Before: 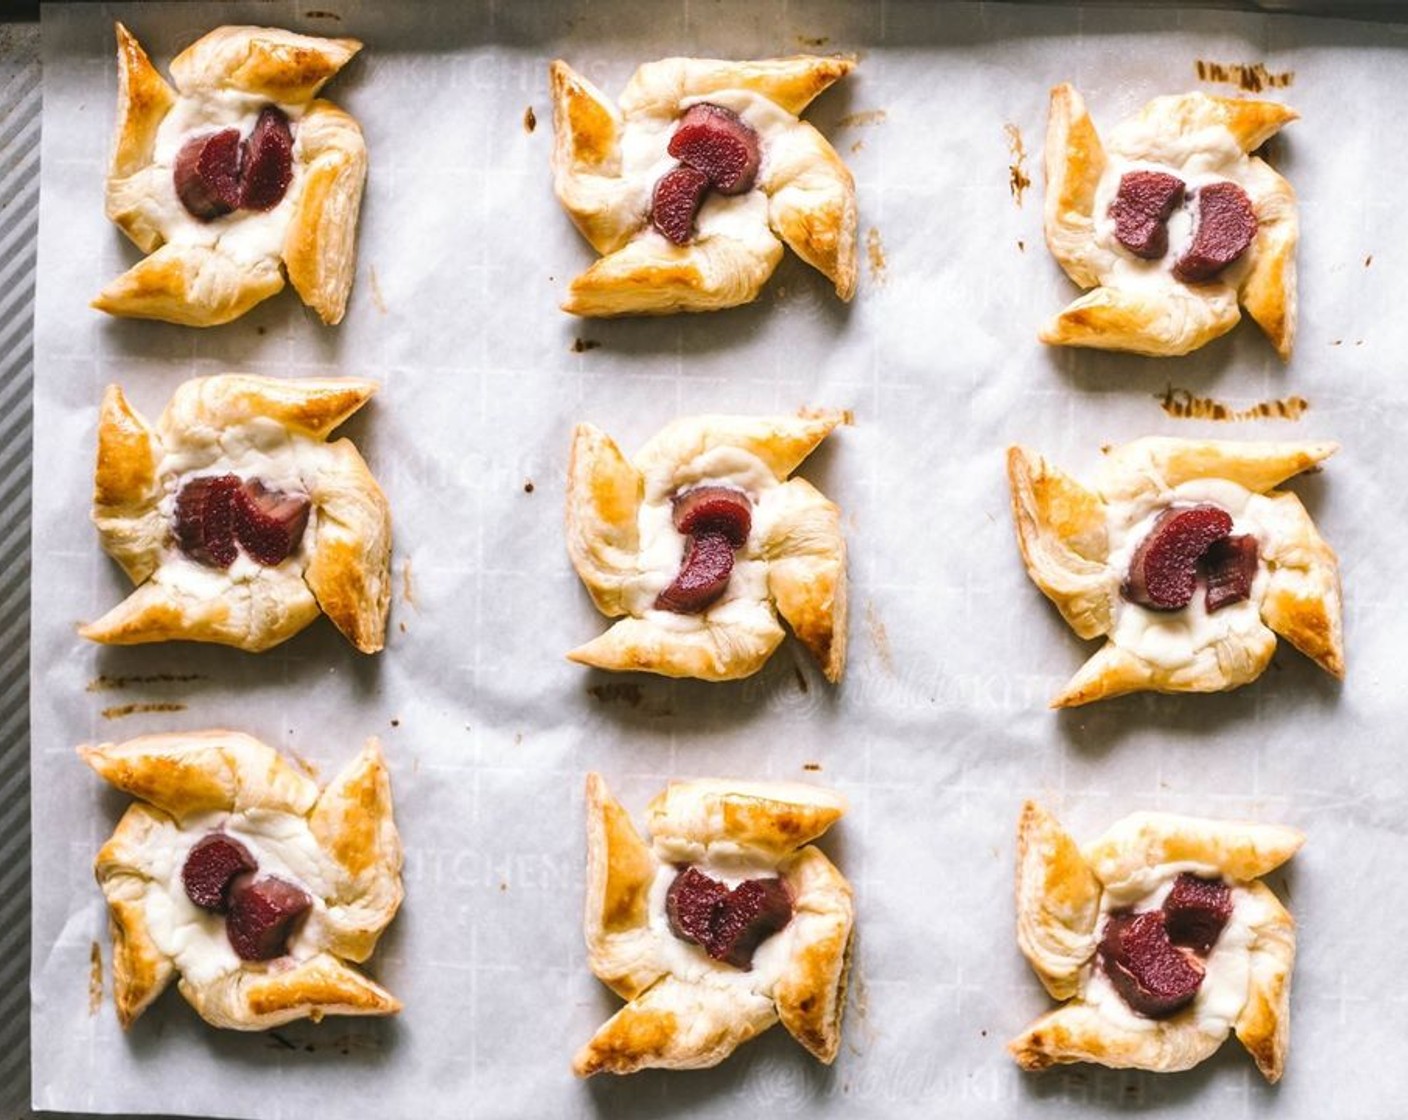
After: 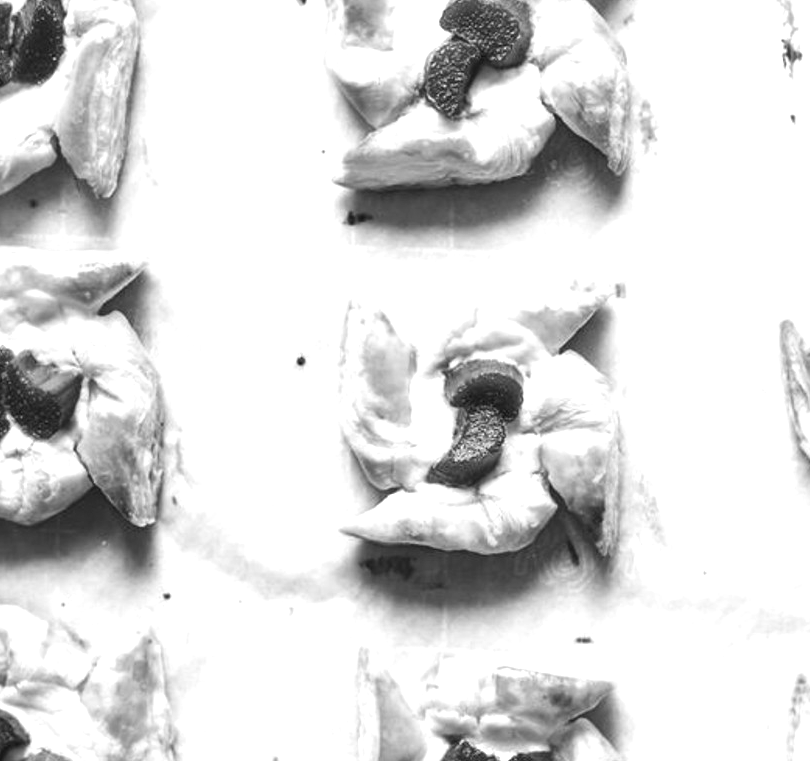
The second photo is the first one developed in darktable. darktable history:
crop: left 16.221%, top 11.404%, right 26.181%, bottom 20.636%
exposure: black level correction 0, exposure 0.589 EV, compensate exposure bias true, compensate highlight preservation false
color calibration: output gray [0.18, 0.41, 0.41, 0], illuminant custom, x 0.367, y 0.392, temperature 4437.7 K
